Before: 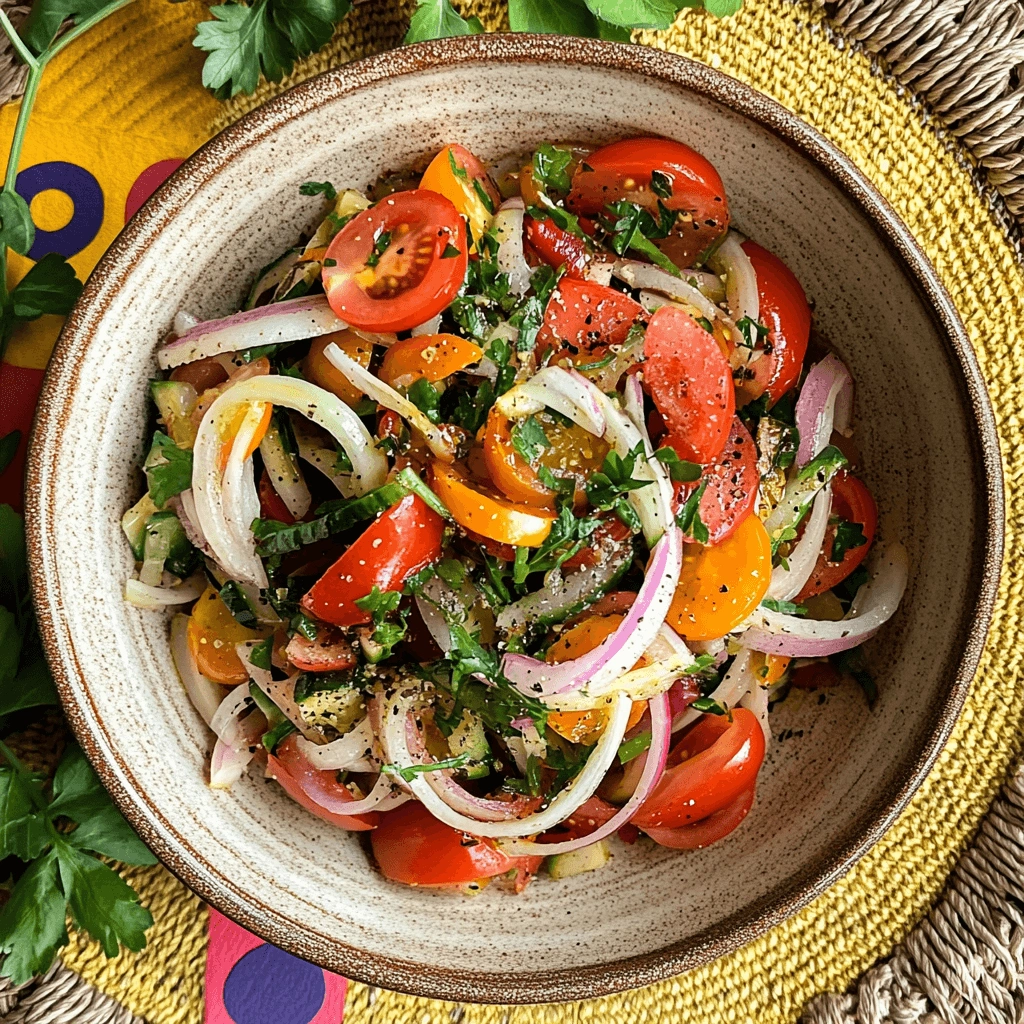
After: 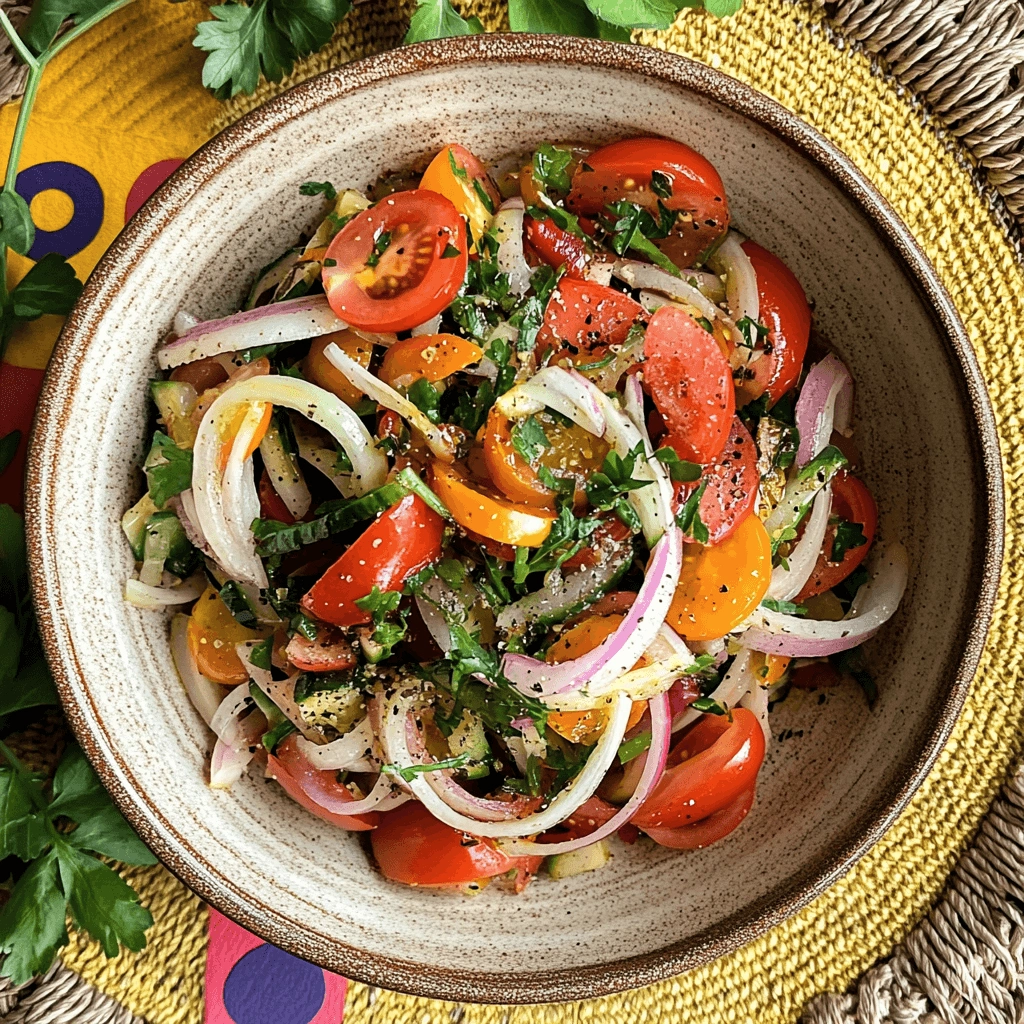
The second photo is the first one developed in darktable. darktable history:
levels: mode automatic, black 0.023%, white 99.97%, levels [0.062, 0.494, 0.925]
contrast brightness saturation: saturation -0.05
